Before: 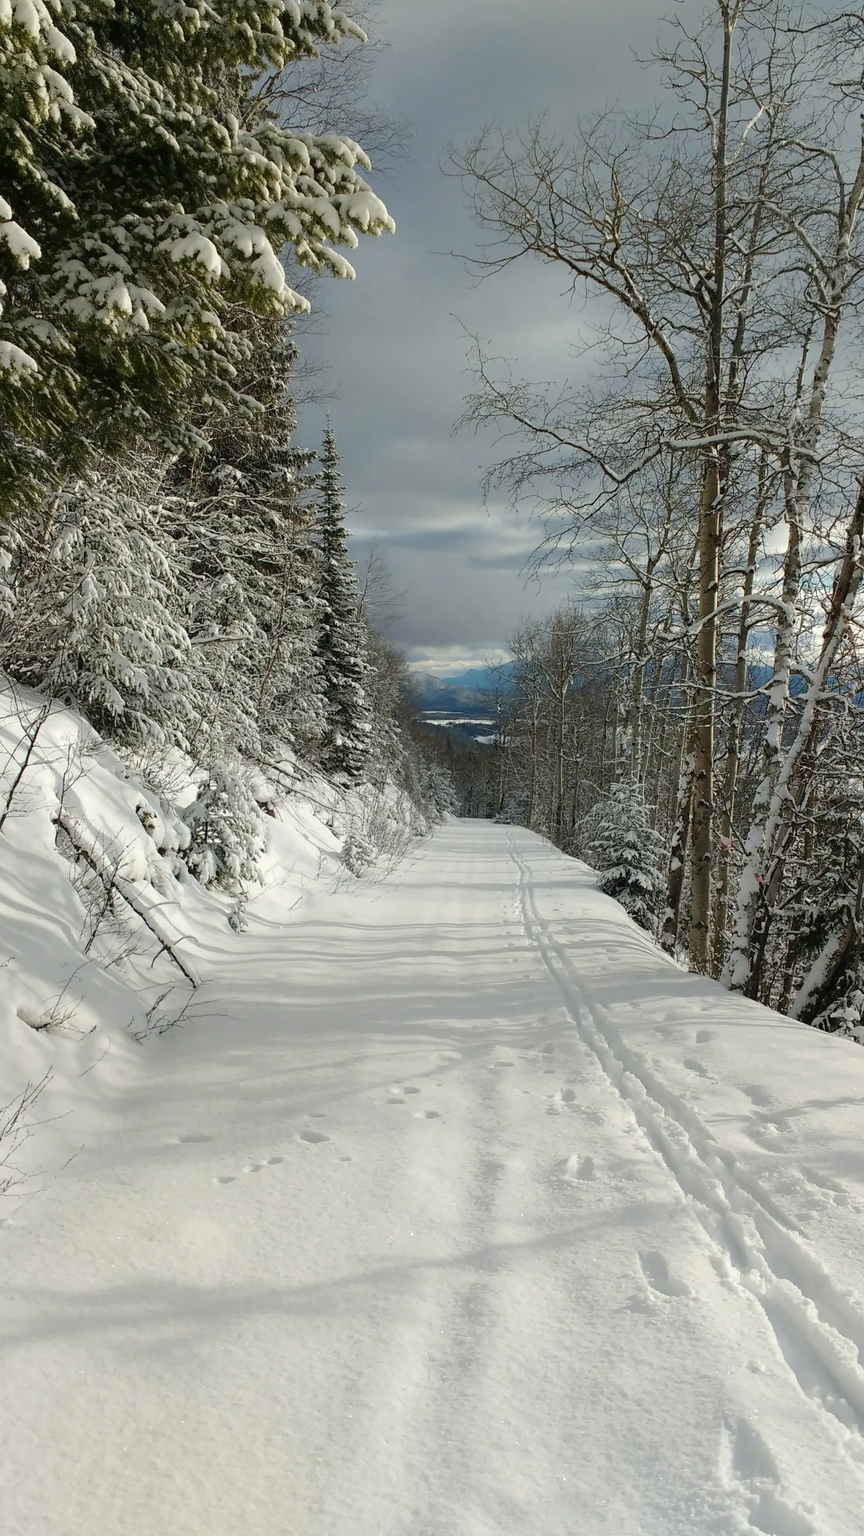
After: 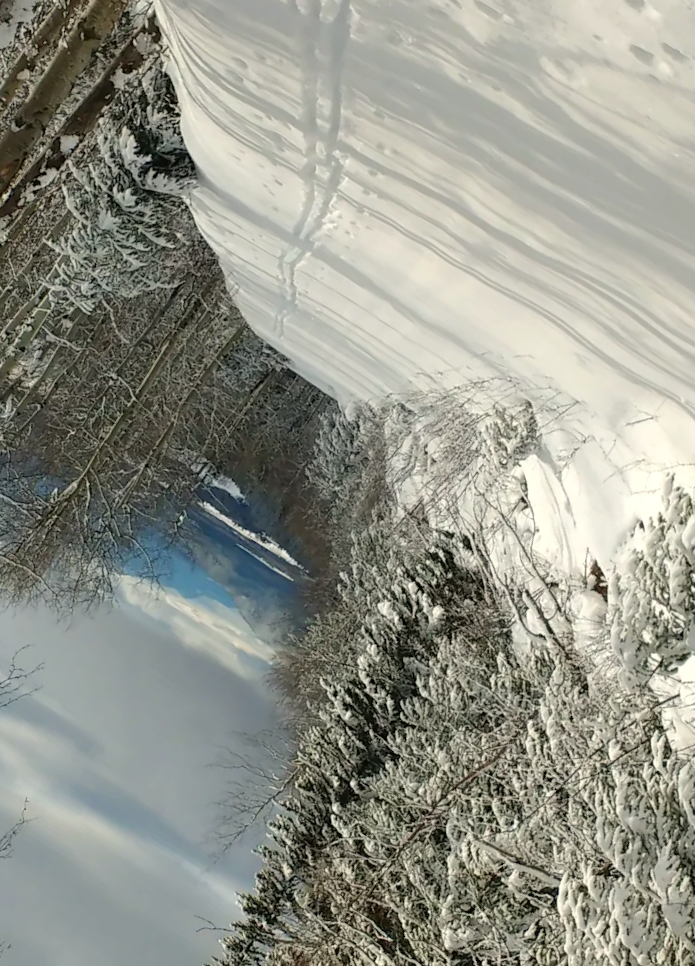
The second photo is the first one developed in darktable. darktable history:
crop and rotate: angle 148.15°, left 9.191%, top 15.594%, right 4.469%, bottom 16.909%
color correction: highlights a* 0.843, highlights b* 2.85, saturation 1.06
levels: levels [0, 0.476, 0.951]
